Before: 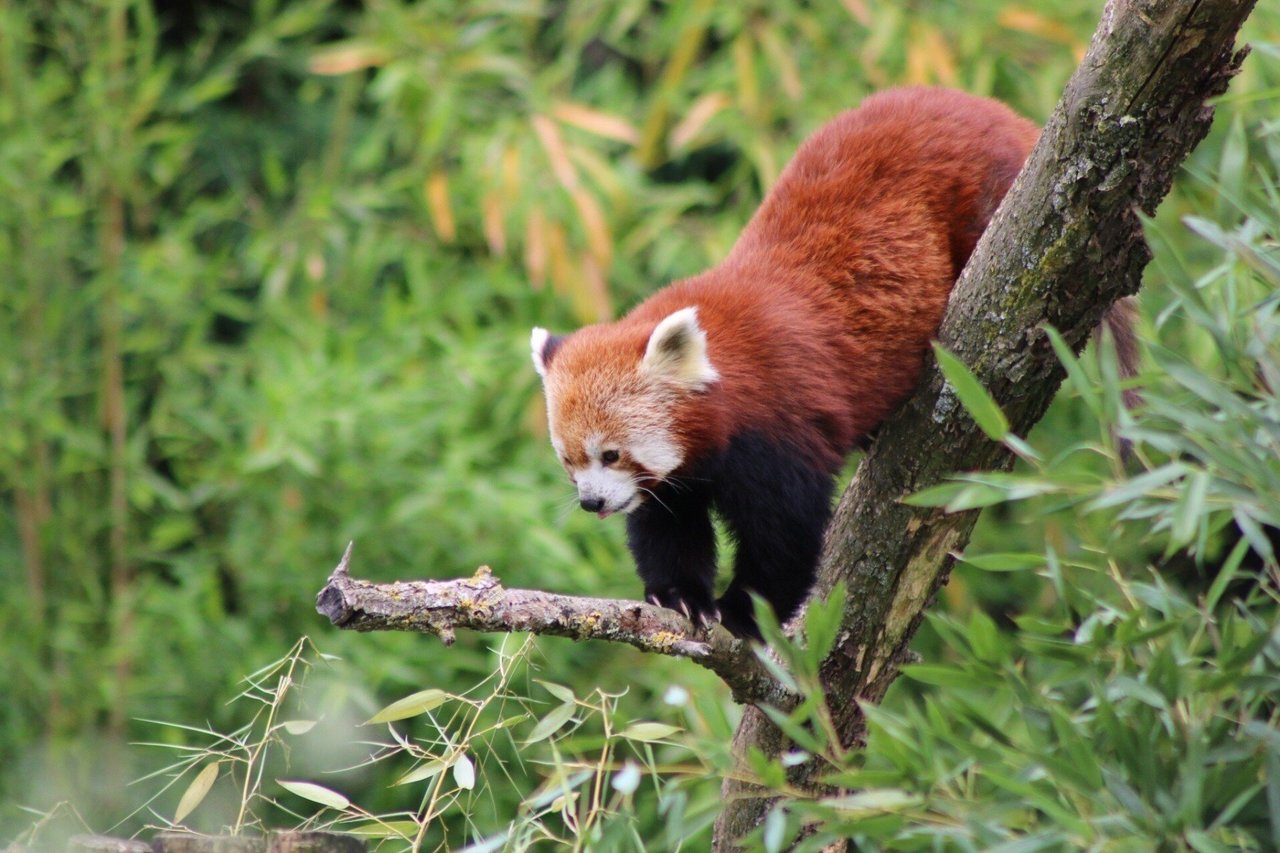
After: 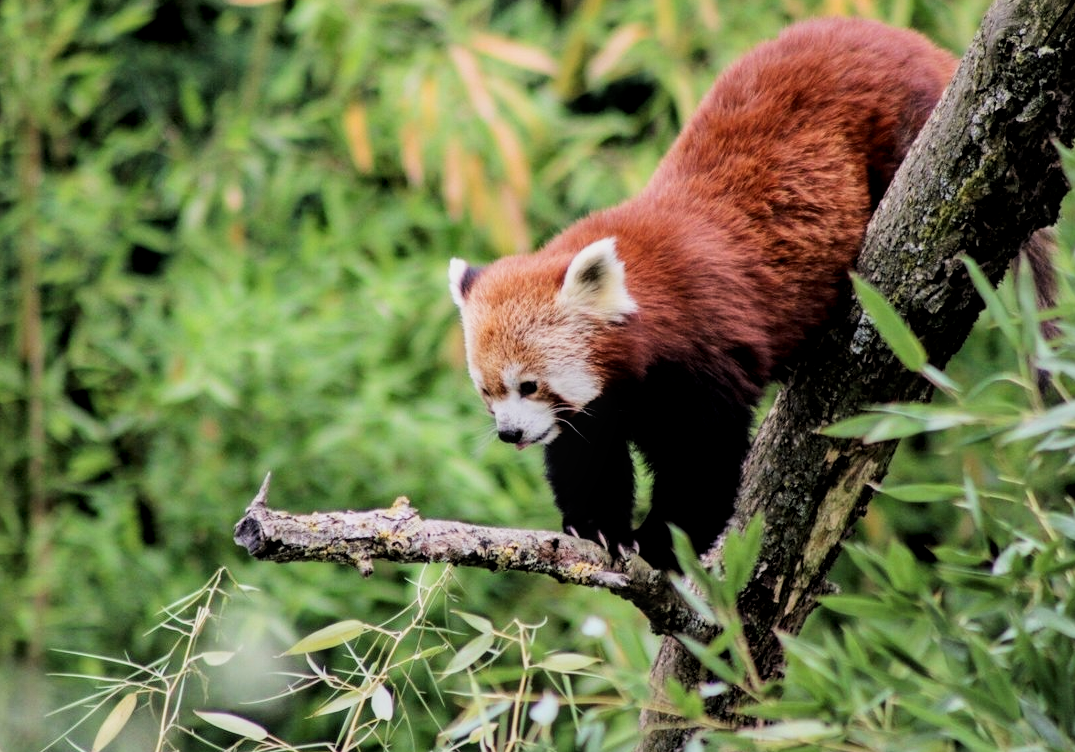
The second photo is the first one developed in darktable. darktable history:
crop: left 6.446%, top 8.188%, right 9.538%, bottom 3.548%
local contrast: on, module defaults
filmic rgb: black relative exposure -5 EV, hardness 2.88, contrast 1.4, highlights saturation mix -30%
